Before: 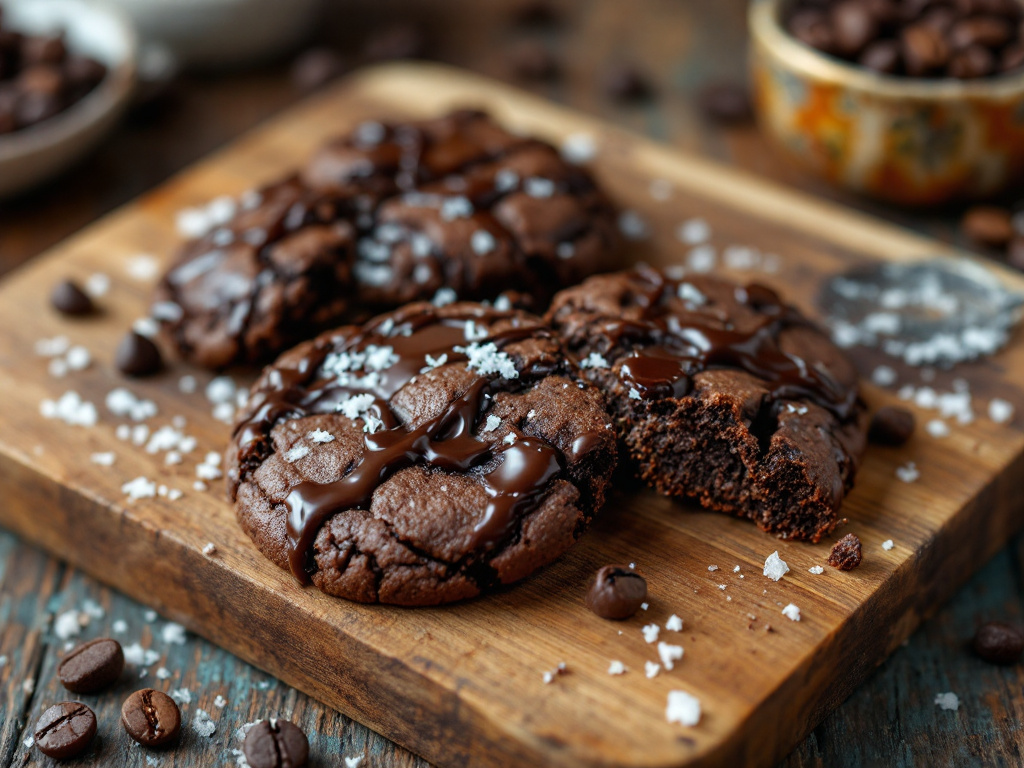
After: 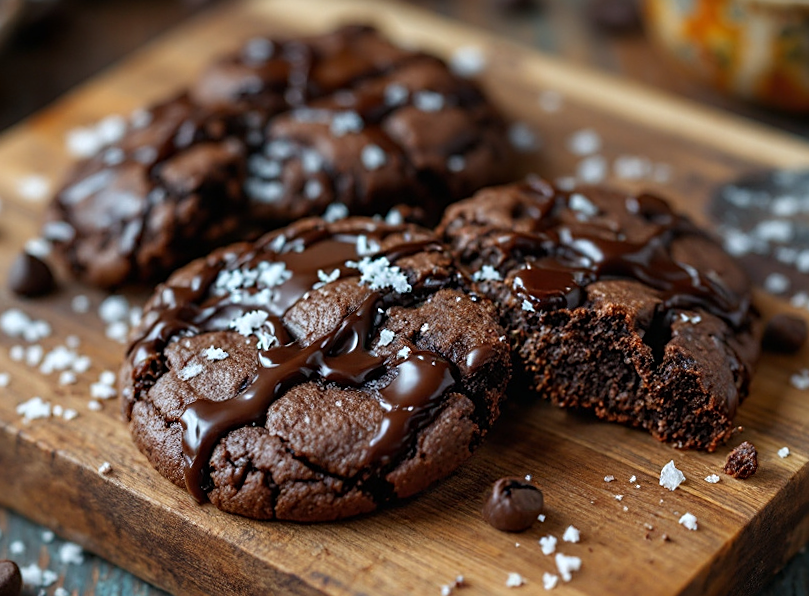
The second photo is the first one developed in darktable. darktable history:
sharpen: on, module defaults
white balance: red 0.98, blue 1.034
rotate and perspective: rotation -1°, crop left 0.011, crop right 0.989, crop top 0.025, crop bottom 0.975
crop and rotate: left 10.071%, top 10.071%, right 10.02%, bottom 10.02%
